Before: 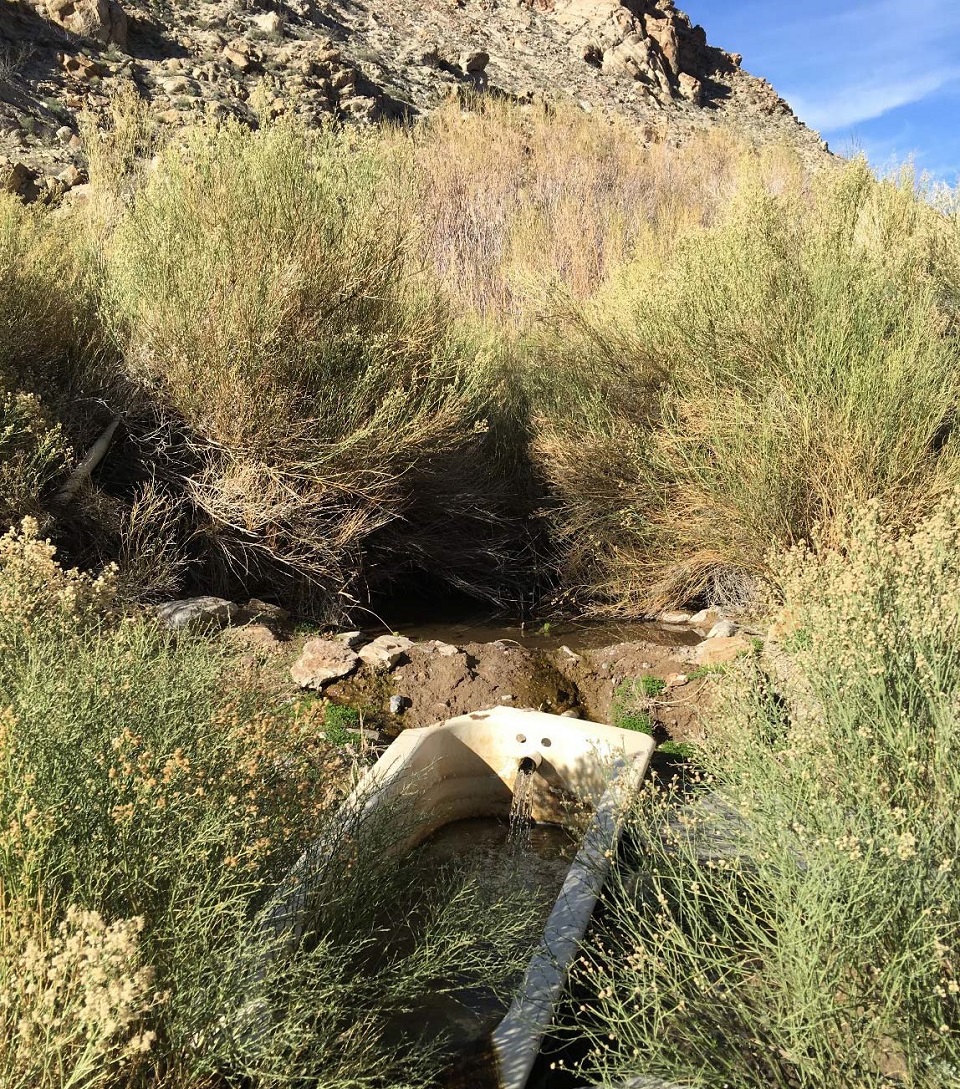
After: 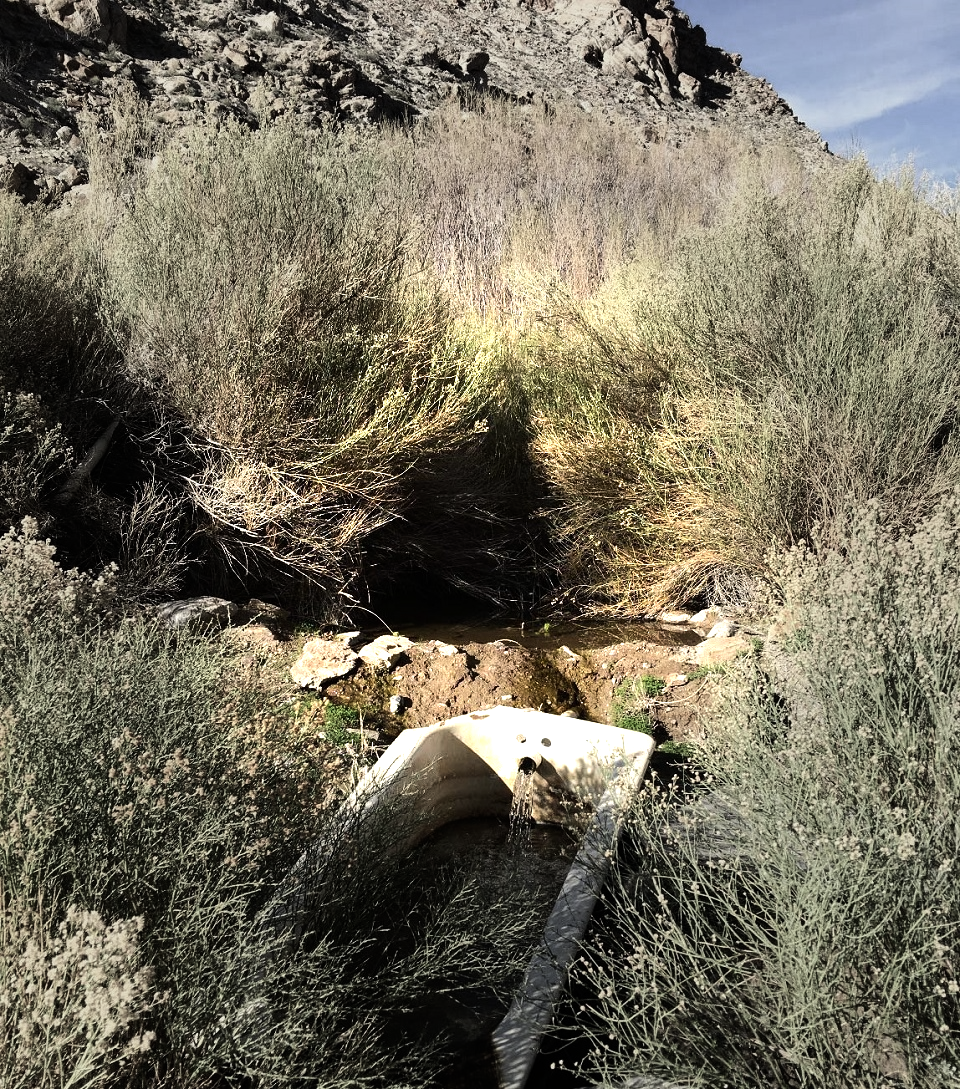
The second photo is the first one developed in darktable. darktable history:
vignetting: fall-off start 31.28%, fall-off radius 34.64%, brightness -0.575
tone equalizer: -8 EV -1.08 EV, -7 EV -1.01 EV, -6 EV -0.867 EV, -5 EV -0.578 EV, -3 EV 0.578 EV, -2 EV 0.867 EV, -1 EV 1.01 EV, +0 EV 1.08 EV, edges refinement/feathering 500, mask exposure compensation -1.57 EV, preserve details no
